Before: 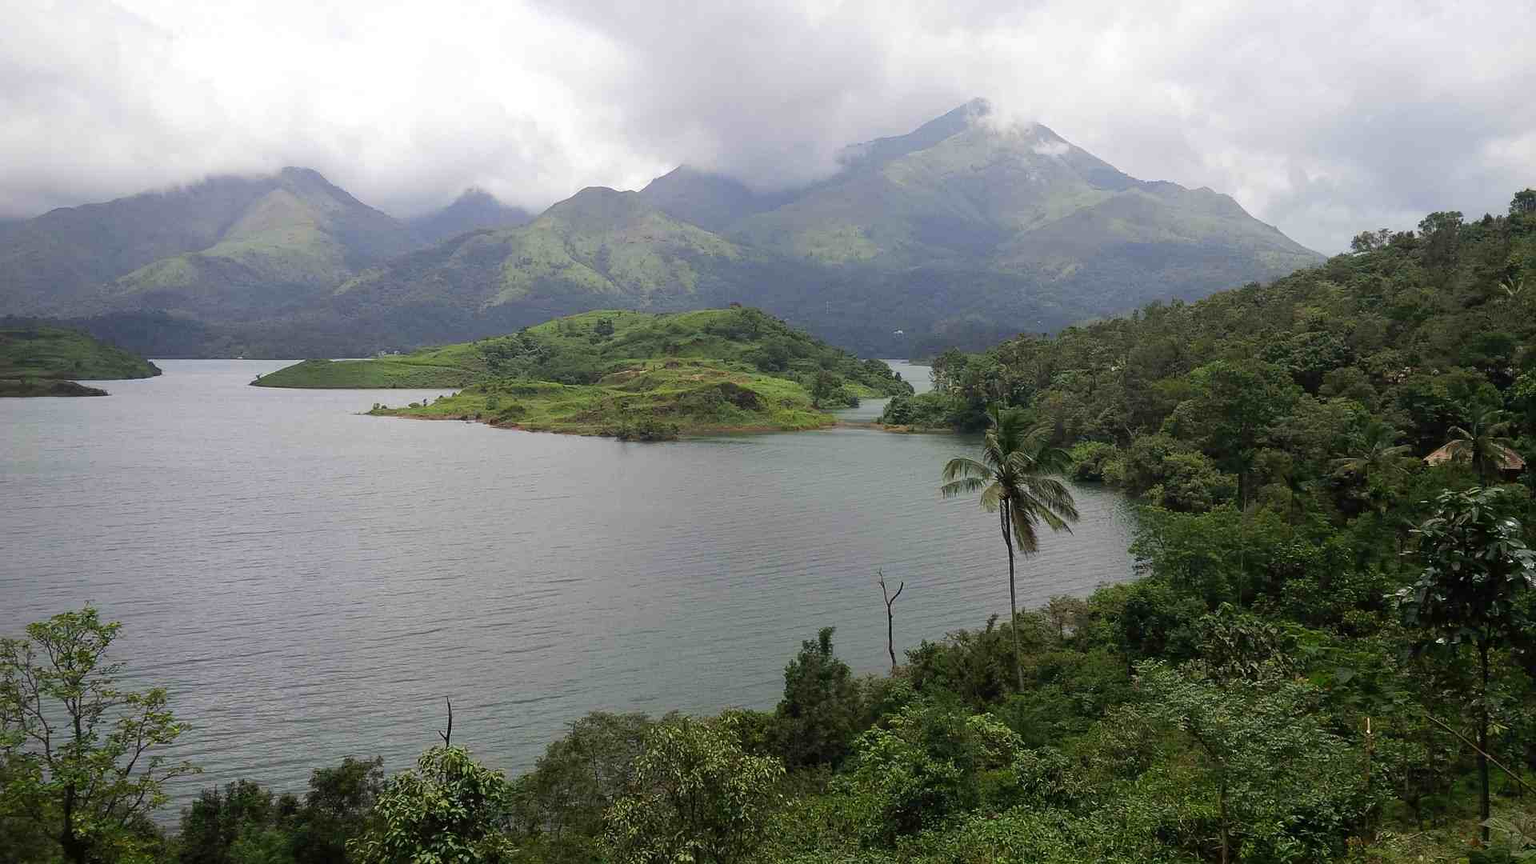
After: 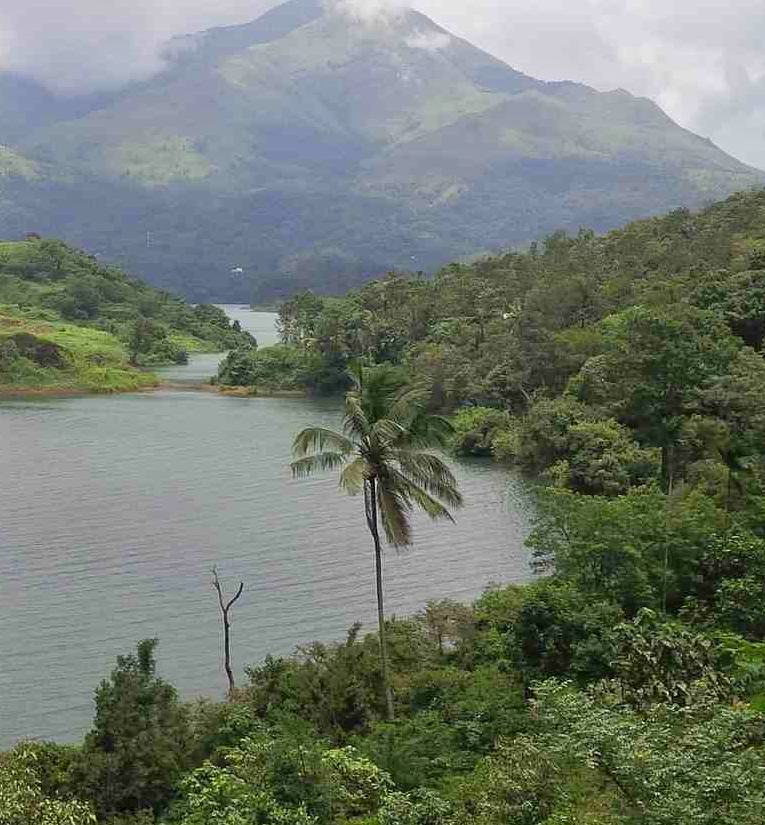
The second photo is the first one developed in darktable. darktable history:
tone equalizer: -8 EV 1.01 EV, -7 EV 1.04 EV, -6 EV 0.972 EV, -5 EV 0.987 EV, -4 EV 1.04 EV, -3 EV 0.719 EV, -2 EV 0.52 EV, -1 EV 0.249 EV
crop: left 46.146%, top 13.483%, right 13.985%, bottom 10.116%
